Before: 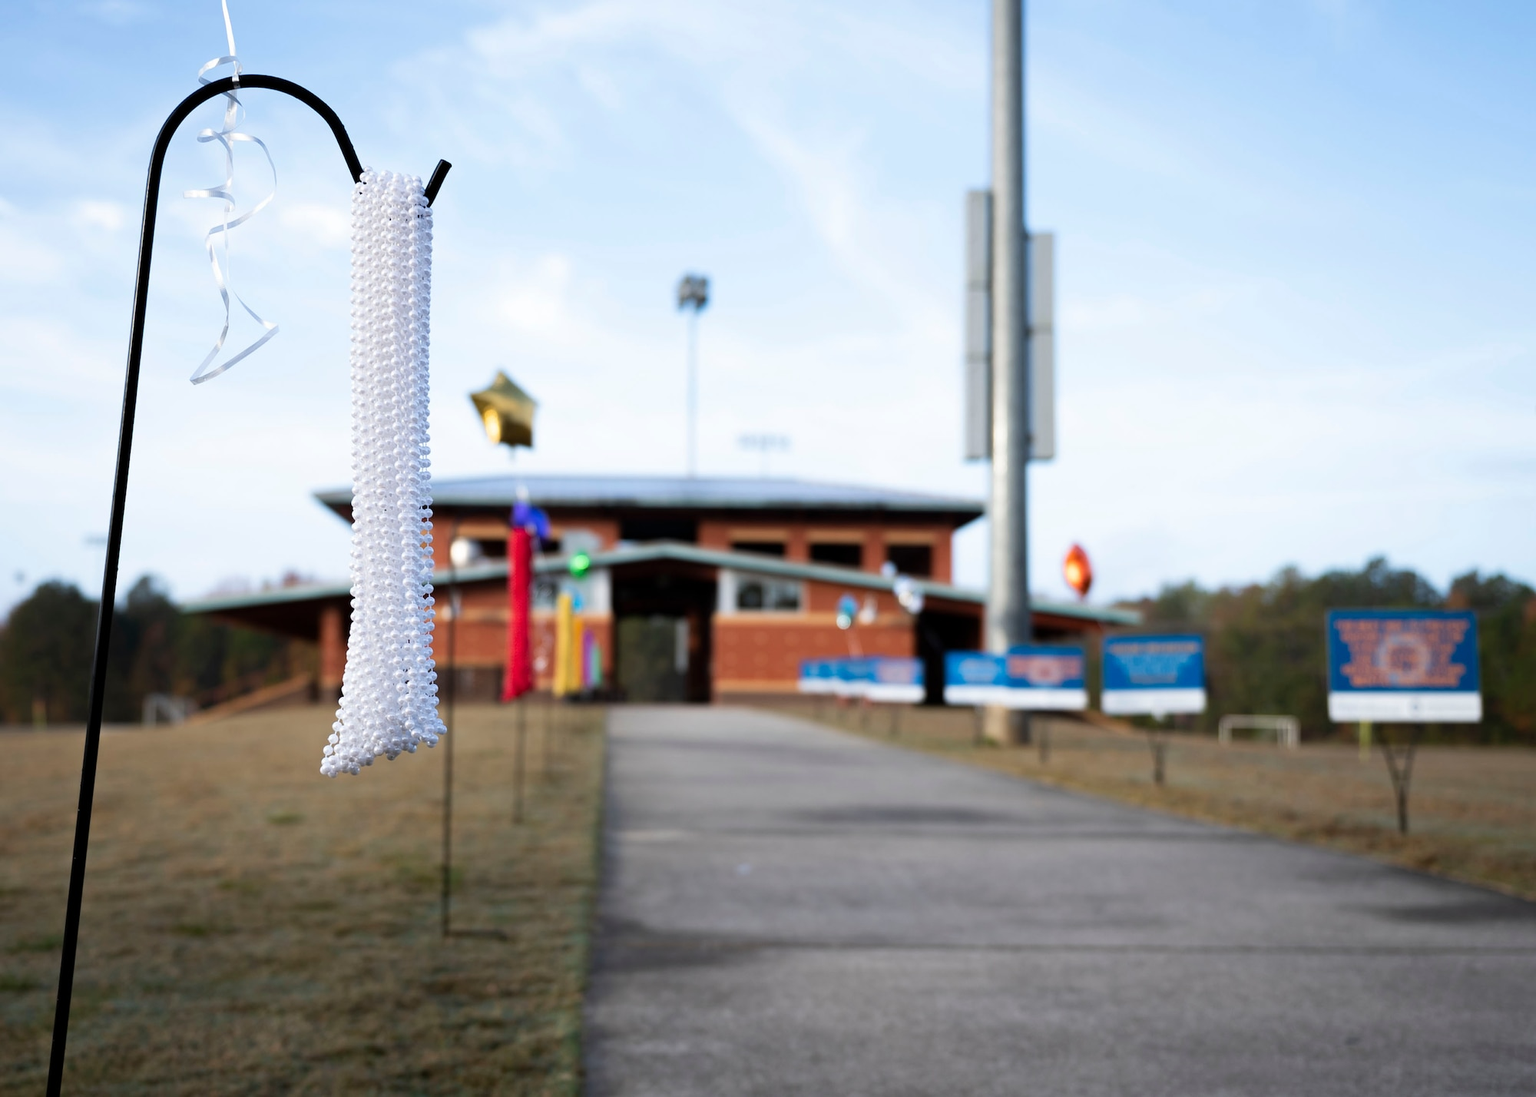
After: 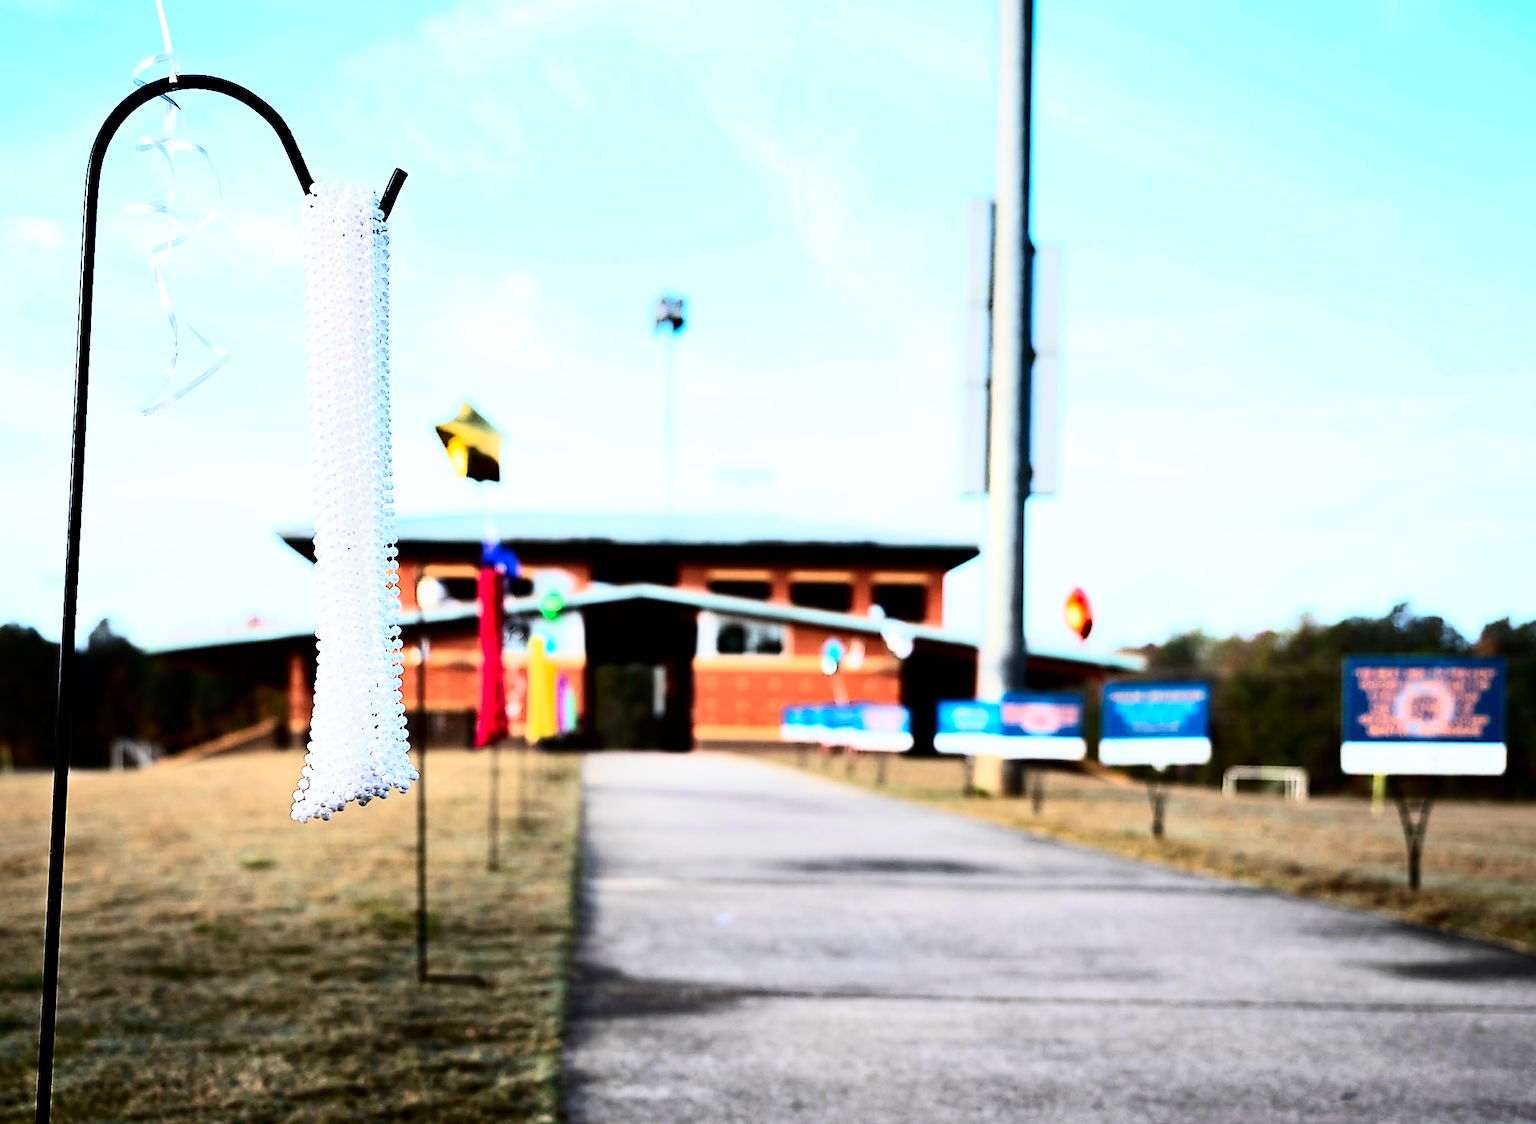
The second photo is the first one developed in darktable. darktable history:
rotate and perspective: rotation 0.074°, lens shift (vertical) 0.096, lens shift (horizontal) -0.041, crop left 0.043, crop right 0.952, crop top 0.024, crop bottom 0.979
contrast brightness saturation: contrast 0.21, brightness -0.11, saturation 0.21
crop and rotate: left 0.614%, top 0.179%, bottom 0.309%
shadows and highlights: soften with gaussian
sharpen: radius 1.4, amount 1.25, threshold 0.7
rgb curve: curves: ch0 [(0, 0) (0.21, 0.15) (0.24, 0.21) (0.5, 0.75) (0.75, 0.96) (0.89, 0.99) (1, 1)]; ch1 [(0, 0.02) (0.21, 0.13) (0.25, 0.2) (0.5, 0.67) (0.75, 0.9) (0.89, 0.97) (1, 1)]; ch2 [(0, 0.02) (0.21, 0.13) (0.25, 0.2) (0.5, 0.67) (0.75, 0.9) (0.89, 0.97) (1, 1)], compensate middle gray true
tone equalizer: -8 EV 0.06 EV, smoothing diameter 25%, edges refinement/feathering 10, preserve details guided filter
